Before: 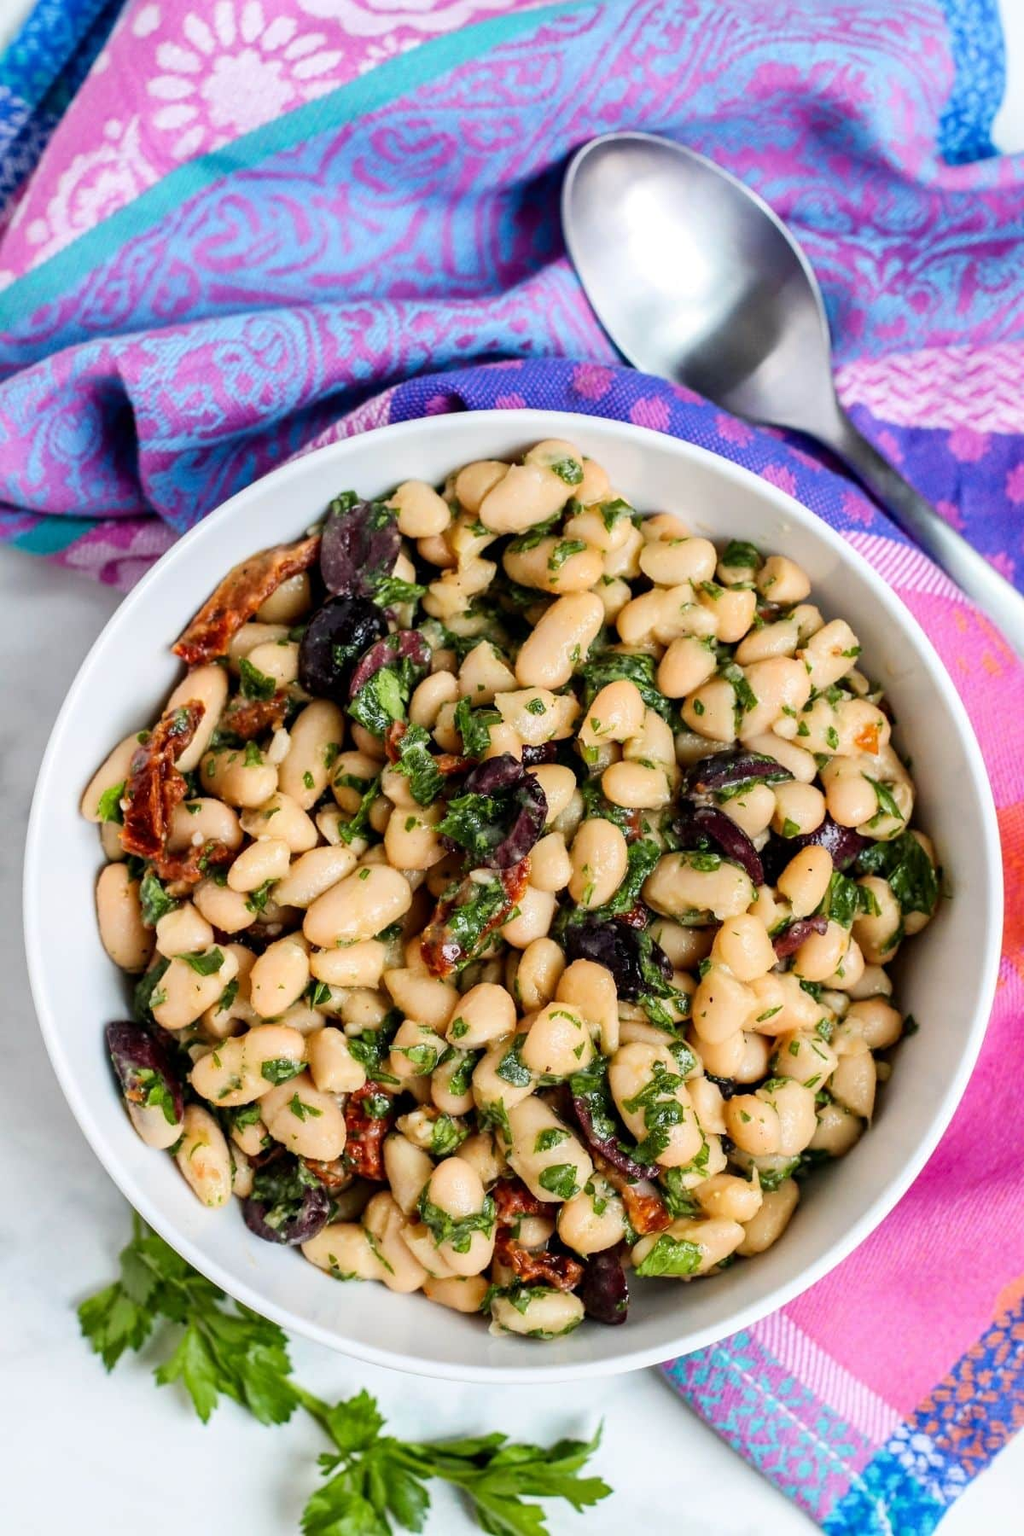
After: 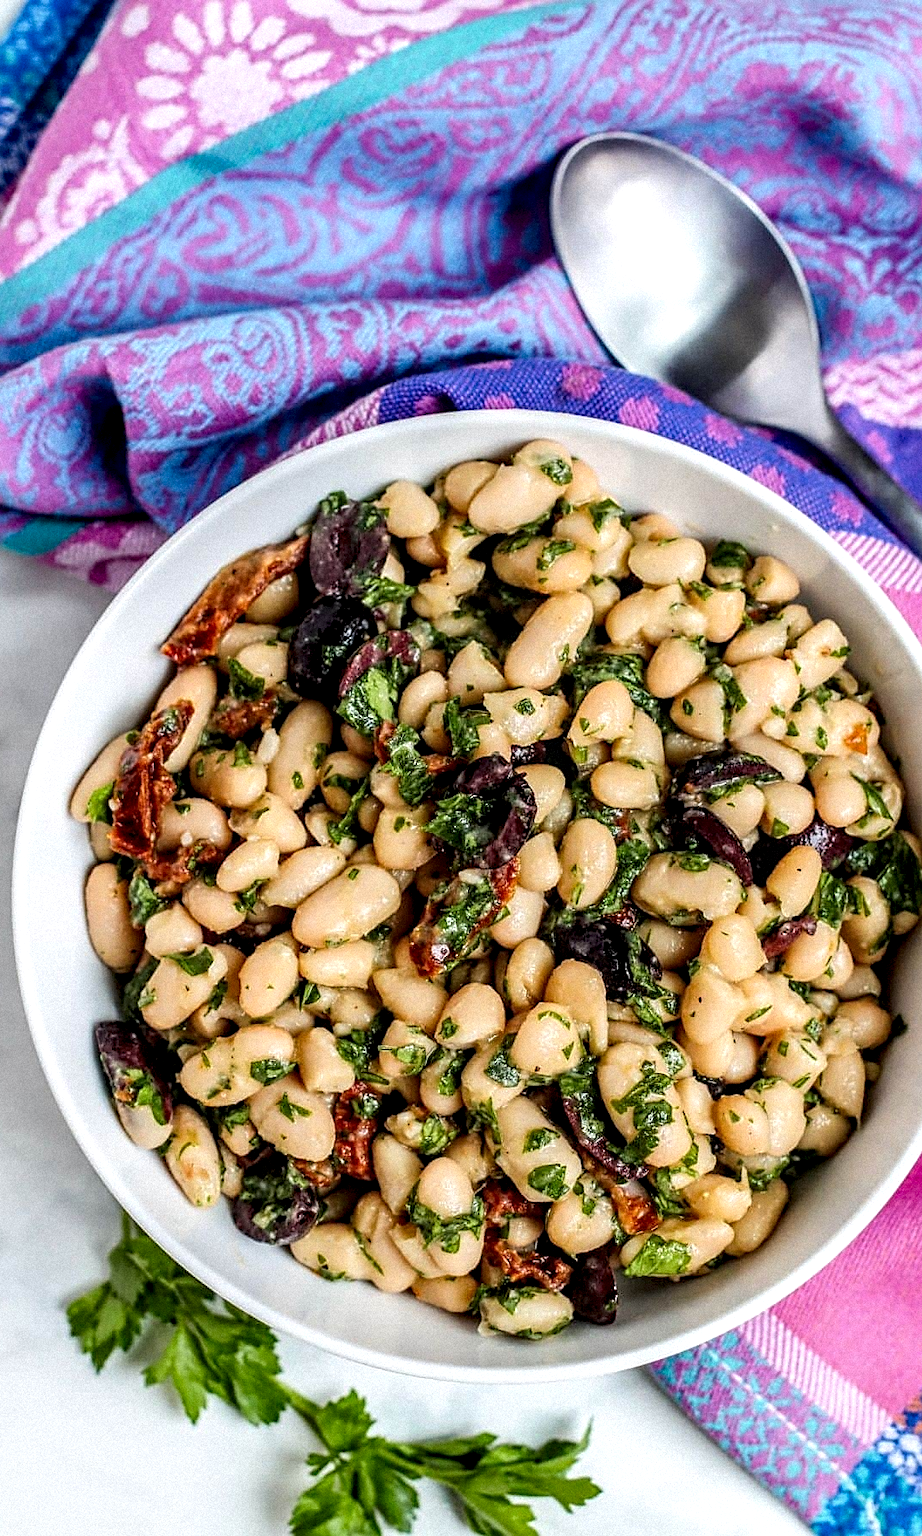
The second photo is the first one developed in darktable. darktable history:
local contrast: detail 154%
sharpen: on, module defaults
grain: mid-tones bias 0%
crop and rotate: left 1.088%, right 8.807%
